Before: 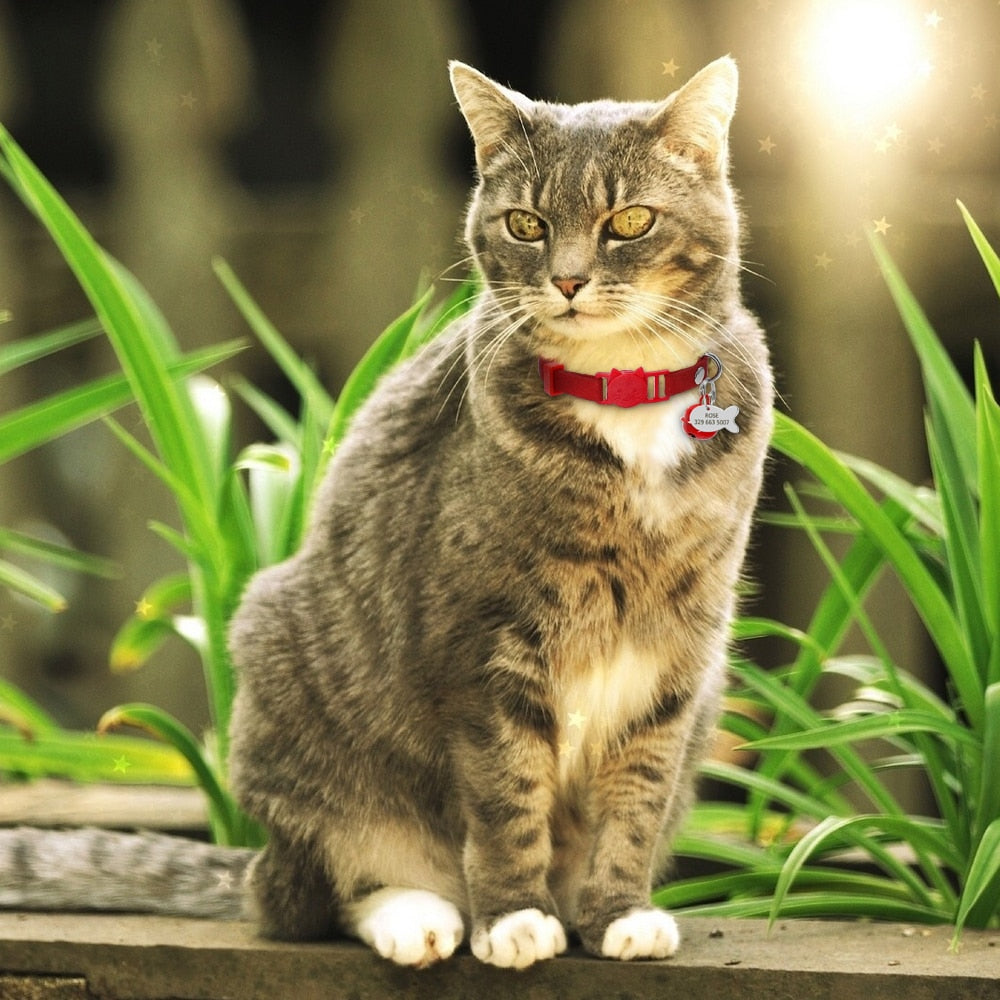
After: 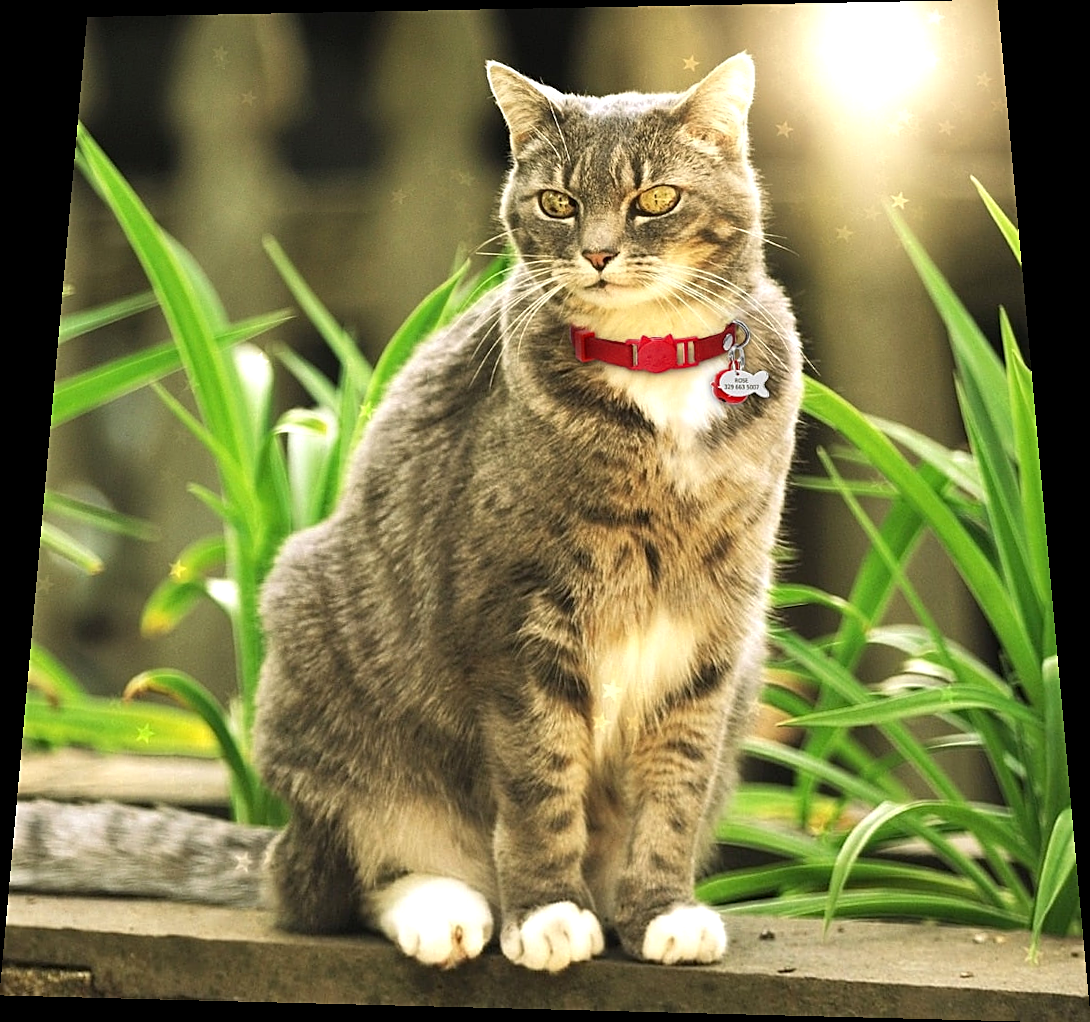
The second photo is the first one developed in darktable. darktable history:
sharpen: radius 1.967
exposure: exposure 0.207 EV, compensate highlight preservation false
rotate and perspective: rotation 0.128°, lens shift (vertical) -0.181, lens shift (horizontal) -0.044, shear 0.001, automatic cropping off
